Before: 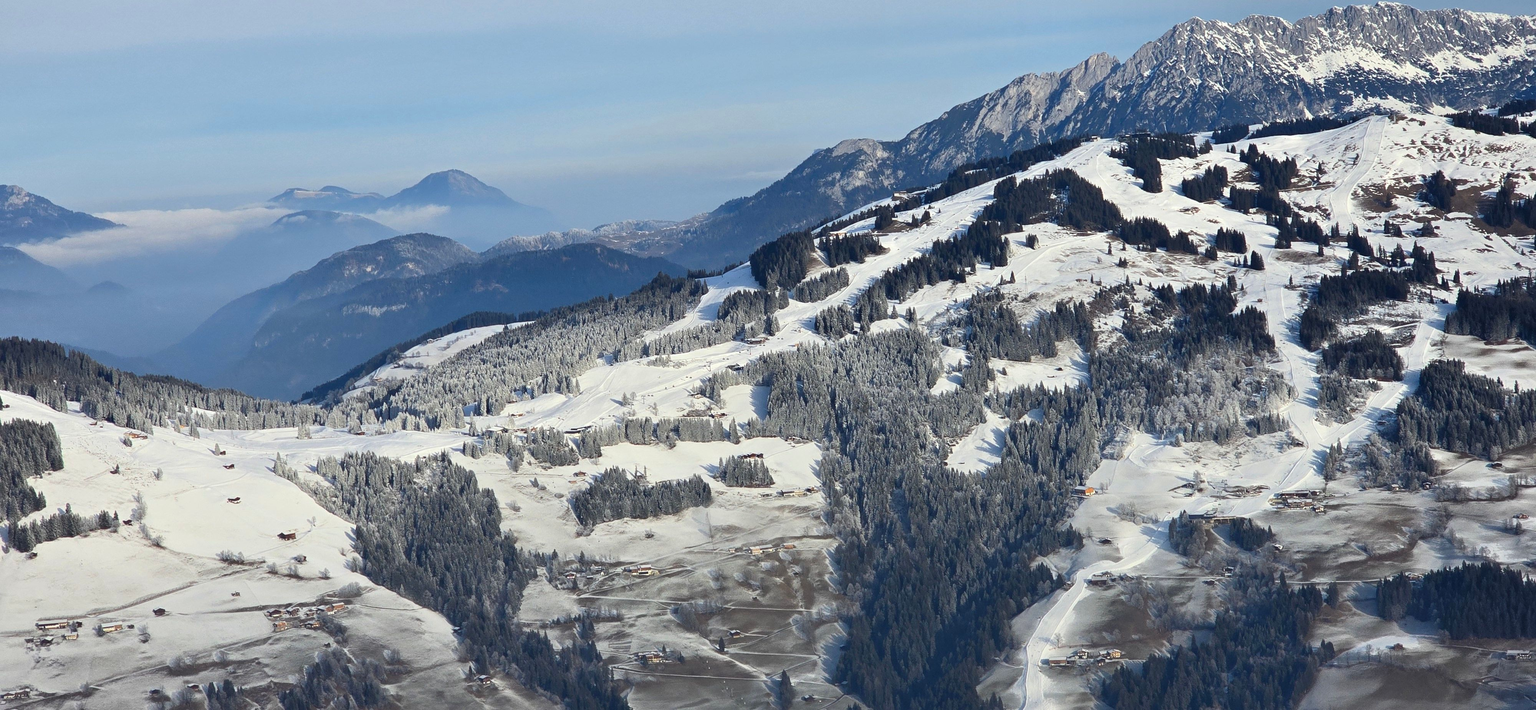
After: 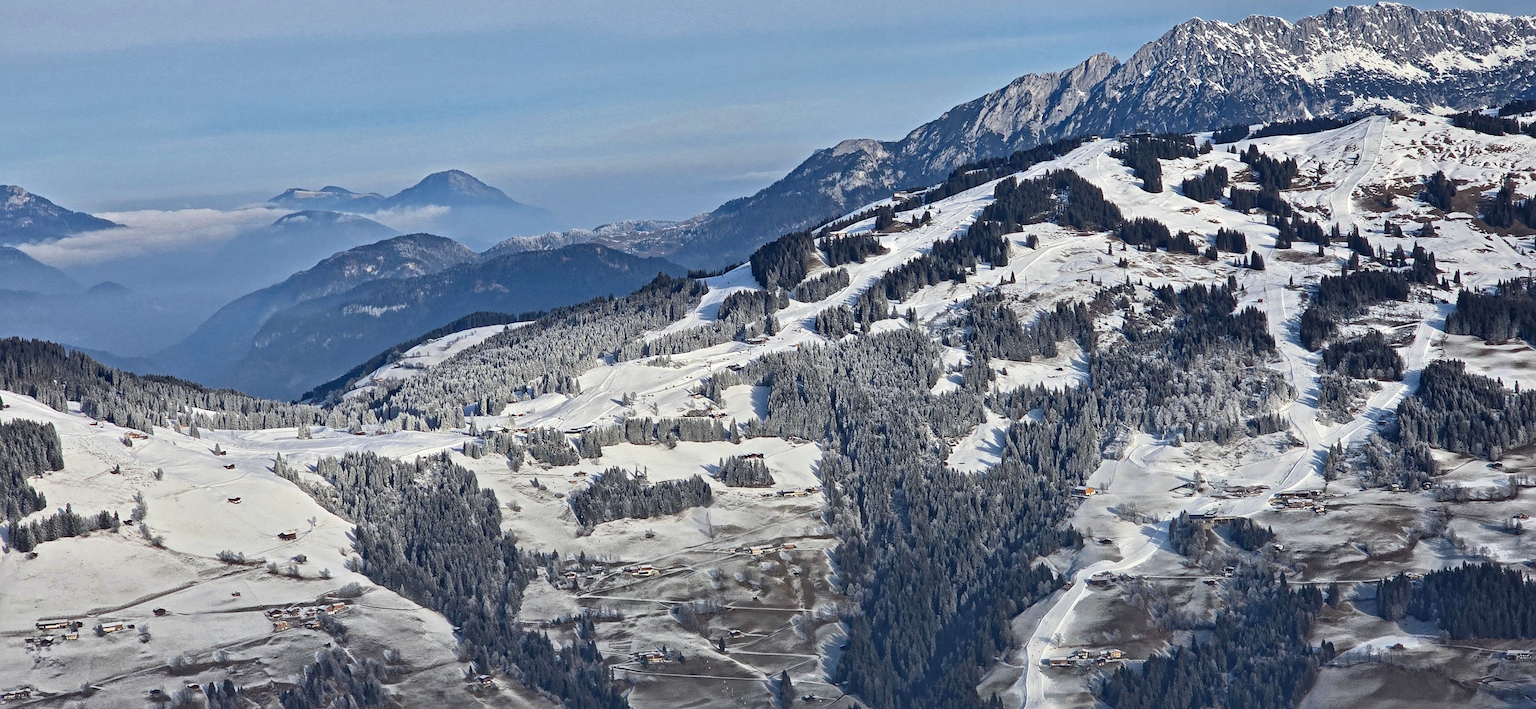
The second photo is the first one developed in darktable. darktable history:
white balance: red 1.004, blue 1.024
contrast brightness saturation: contrast -0.1, saturation -0.1
haze removal: compatibility mode true, adaptive false
shadows and highlights: shadows 20.91, highlights -35.45, soften with gaussian
local contrast: mode bilateral grid, contrast 20, coarseness 19, detail 163%, midtone range 0.2
